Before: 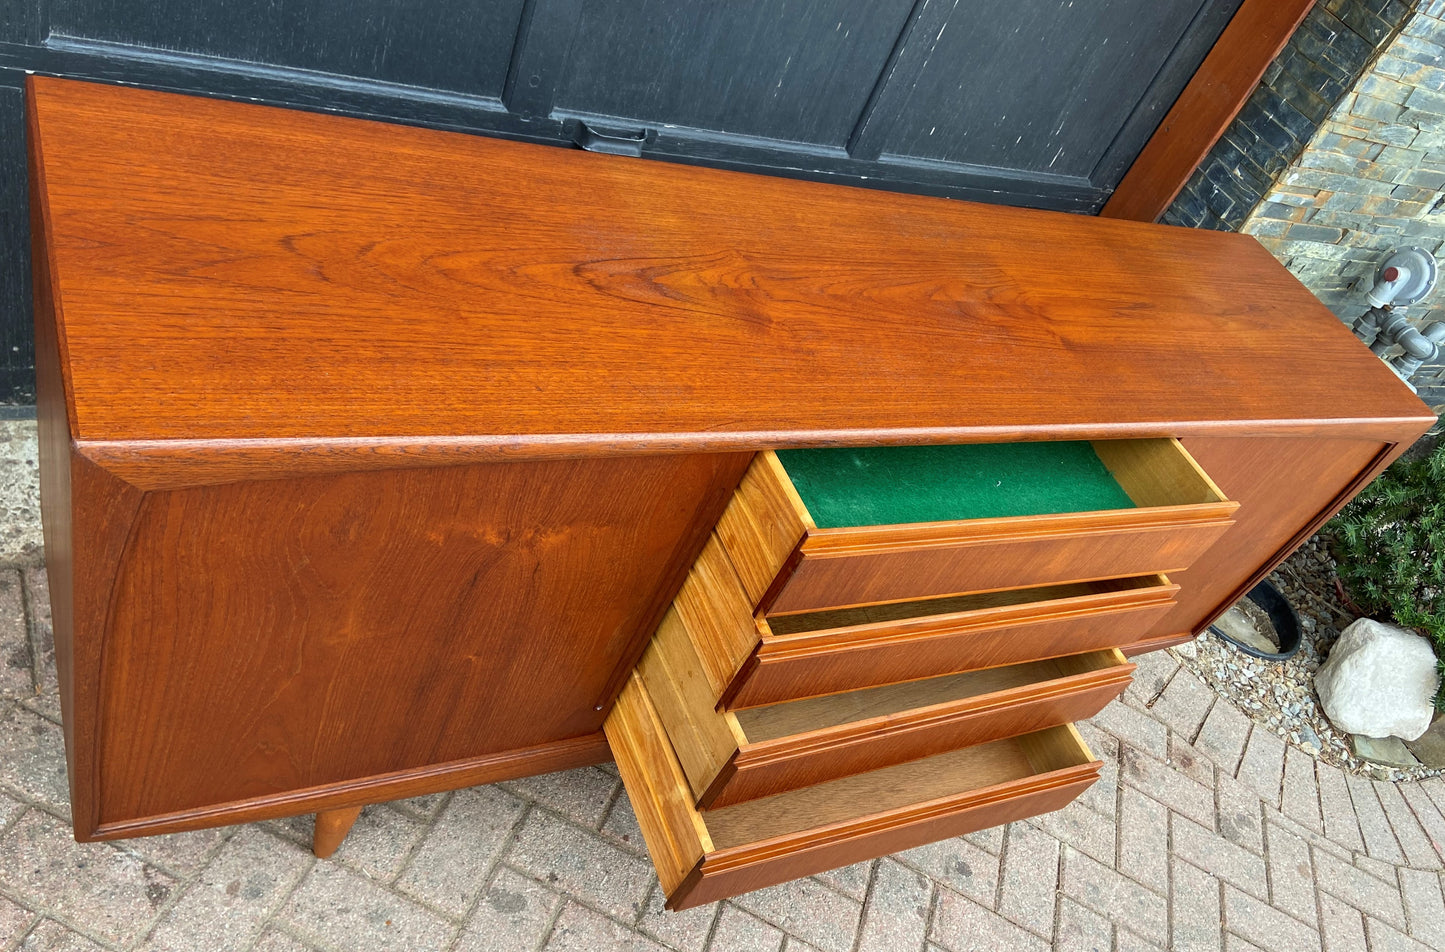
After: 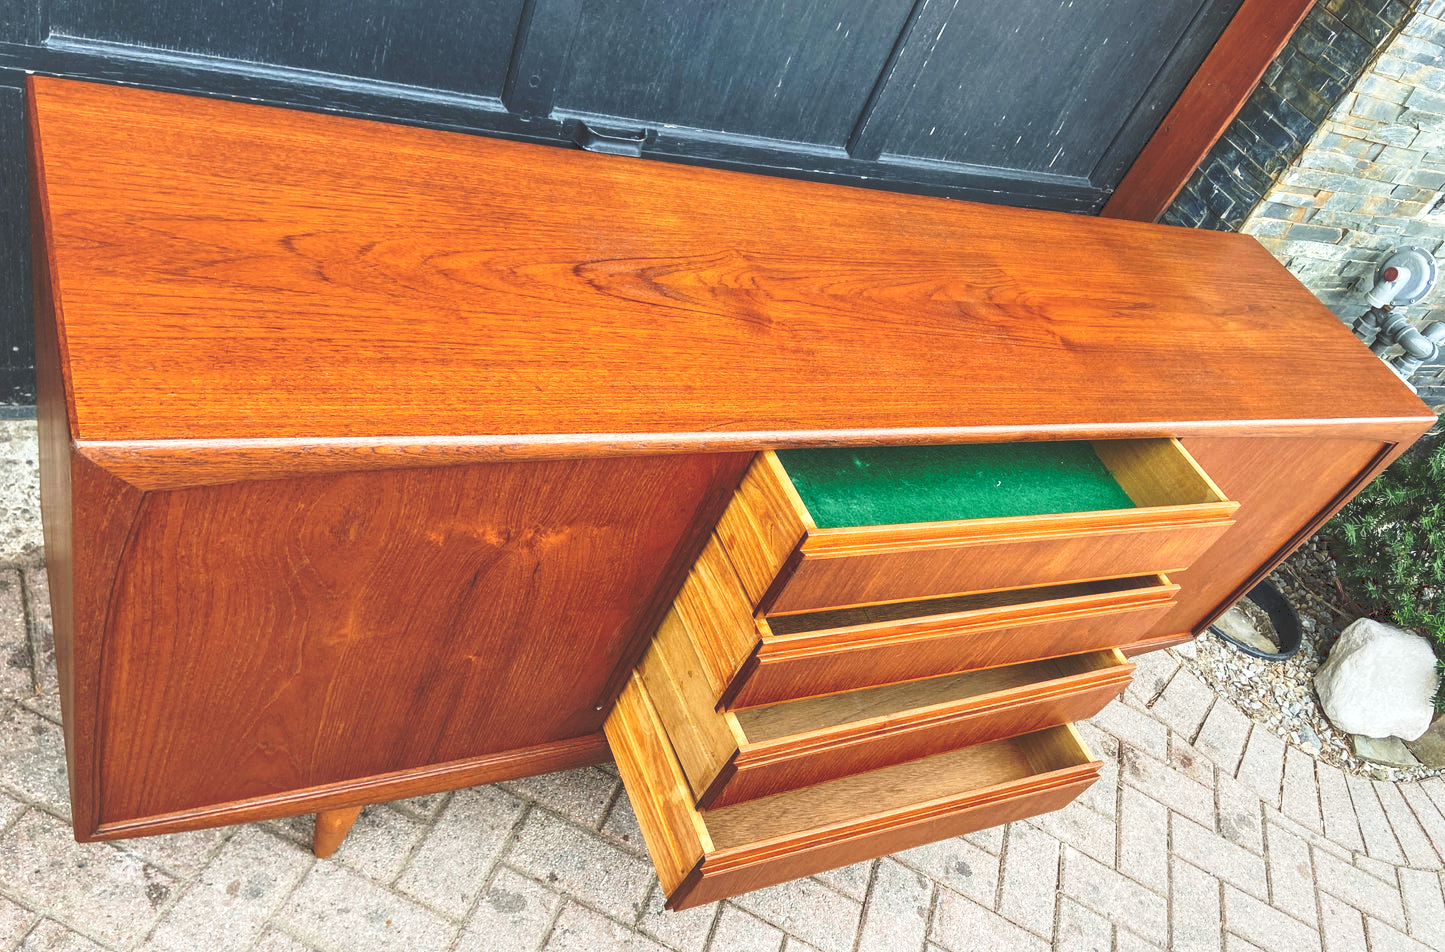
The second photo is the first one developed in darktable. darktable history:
tone curve: curves: ch0 [(0, 0) (0.003, 0.203) (0.011, 0.203) (0.025, 0.21) (0.044, 0.22) (0.069, 0.231) (0.1, 0.243) (0.136, 0.255) (0.177, 0.277) (0.224, 0.305) (0.277, 0.346) (0.335, 0.412) (0.399, 0.492) (0.468, 0.571) (0.543, 0.658) (0.623, 0.75) (0.709, 0.837) (0.801, 0.905) (0.898, 0.955) (1, 1)], preserve colors none
local contrast: on, module defaults
